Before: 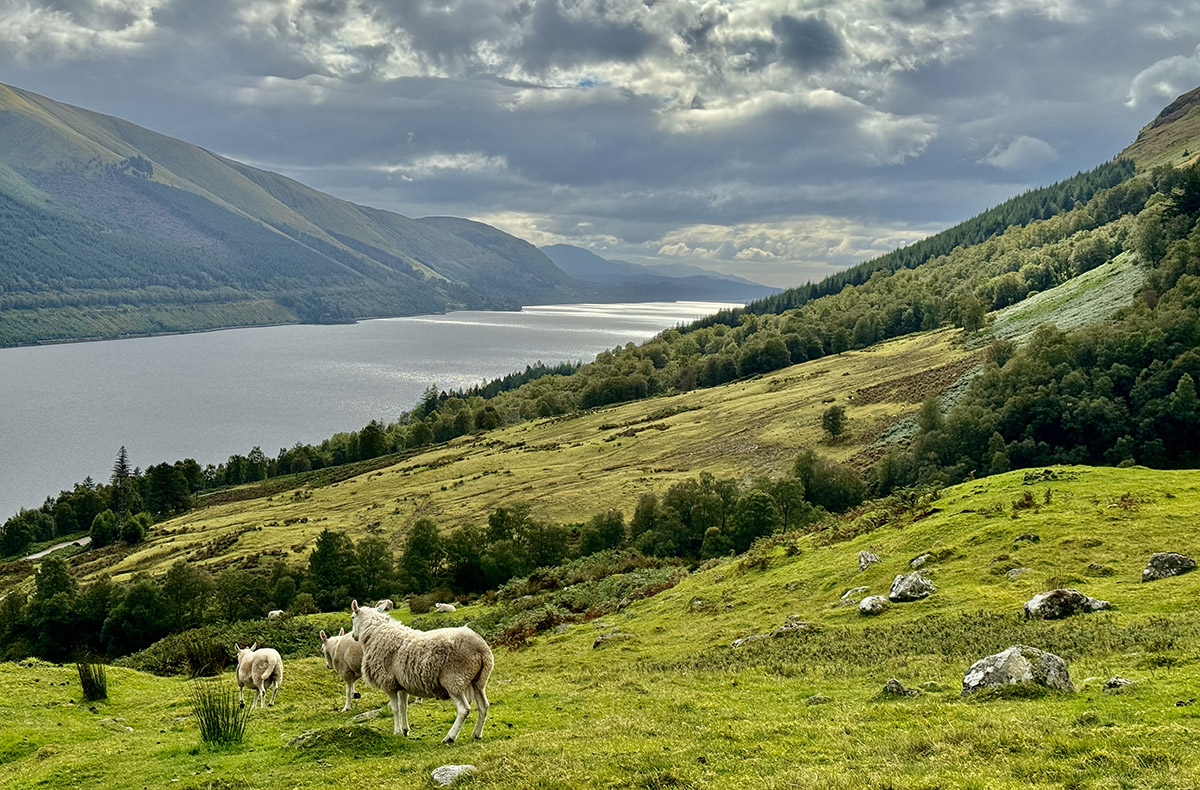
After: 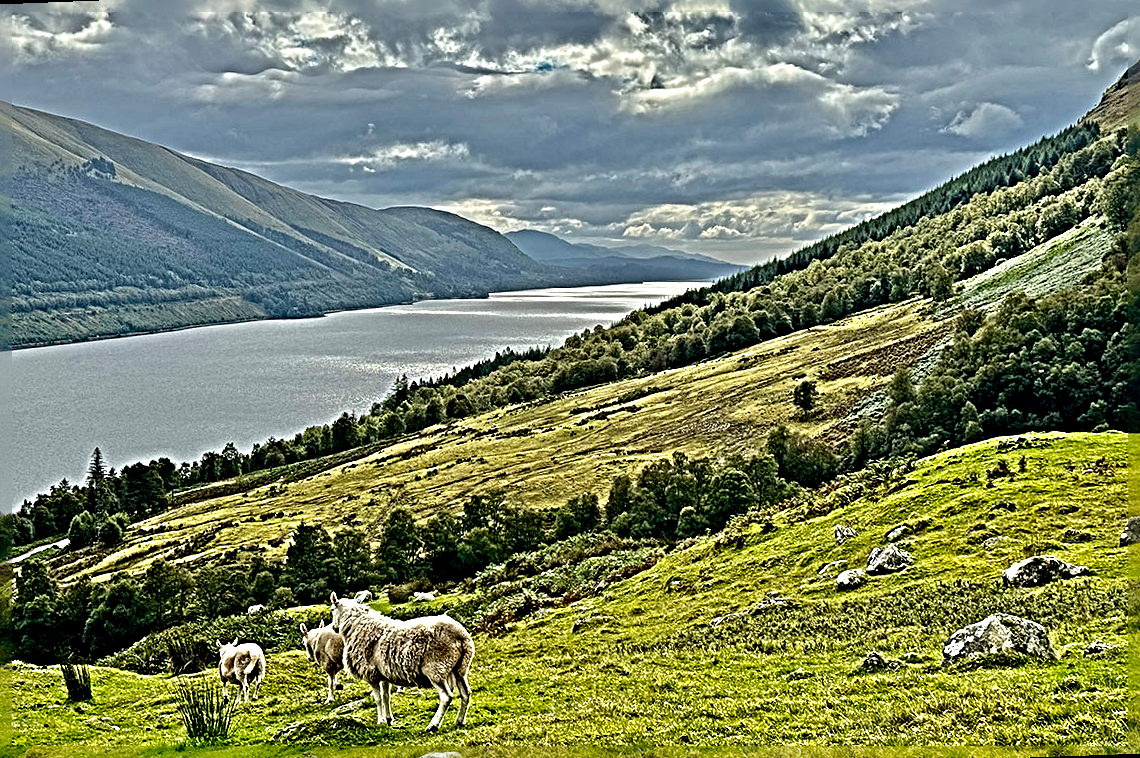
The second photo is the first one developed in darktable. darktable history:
rotate and perspective: rotation -2.12°, lens shift (vertical) 0.009, lens shift (horizontal) -0.008, automatic cropping original format, crop left 0.036, crop right 0.964, crop top 0.05, crop bottom 0.959
sharpen: radius 6.3, amount 1.8, threshold 0
